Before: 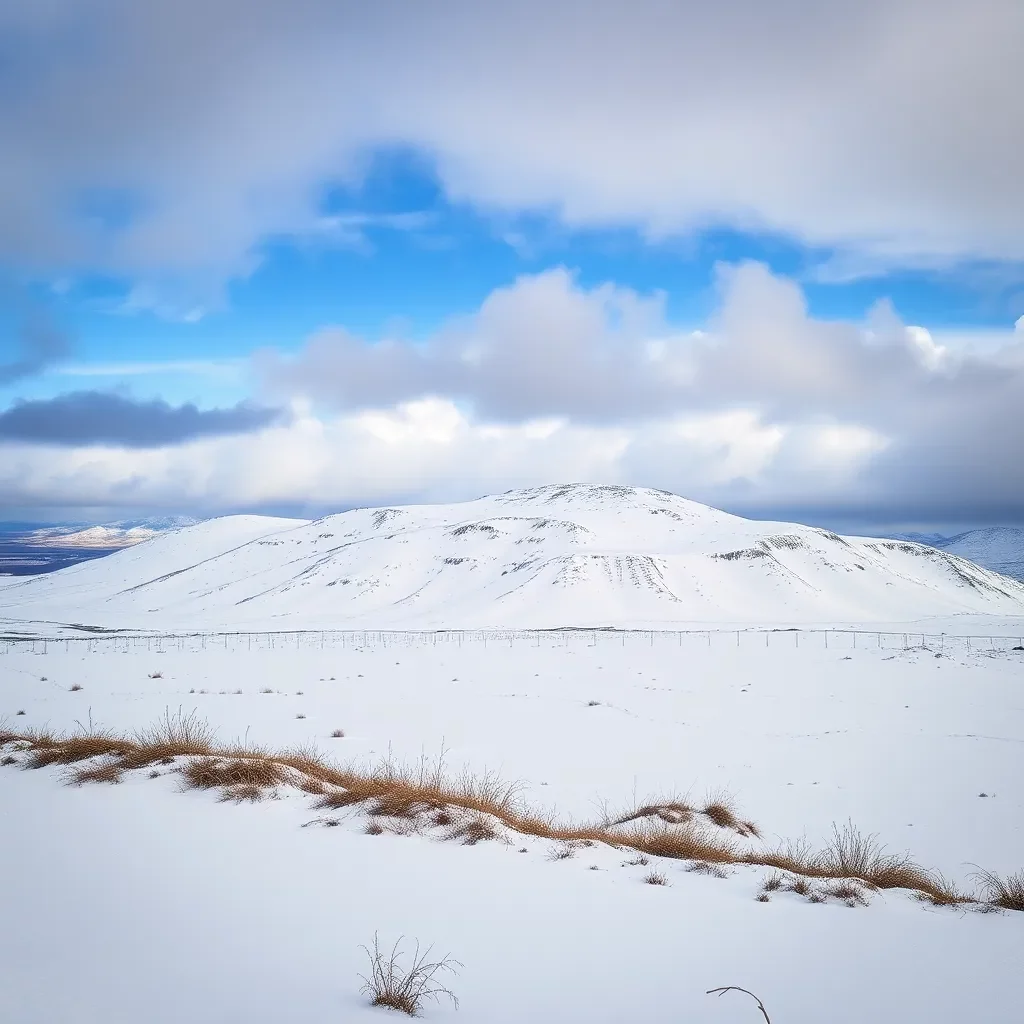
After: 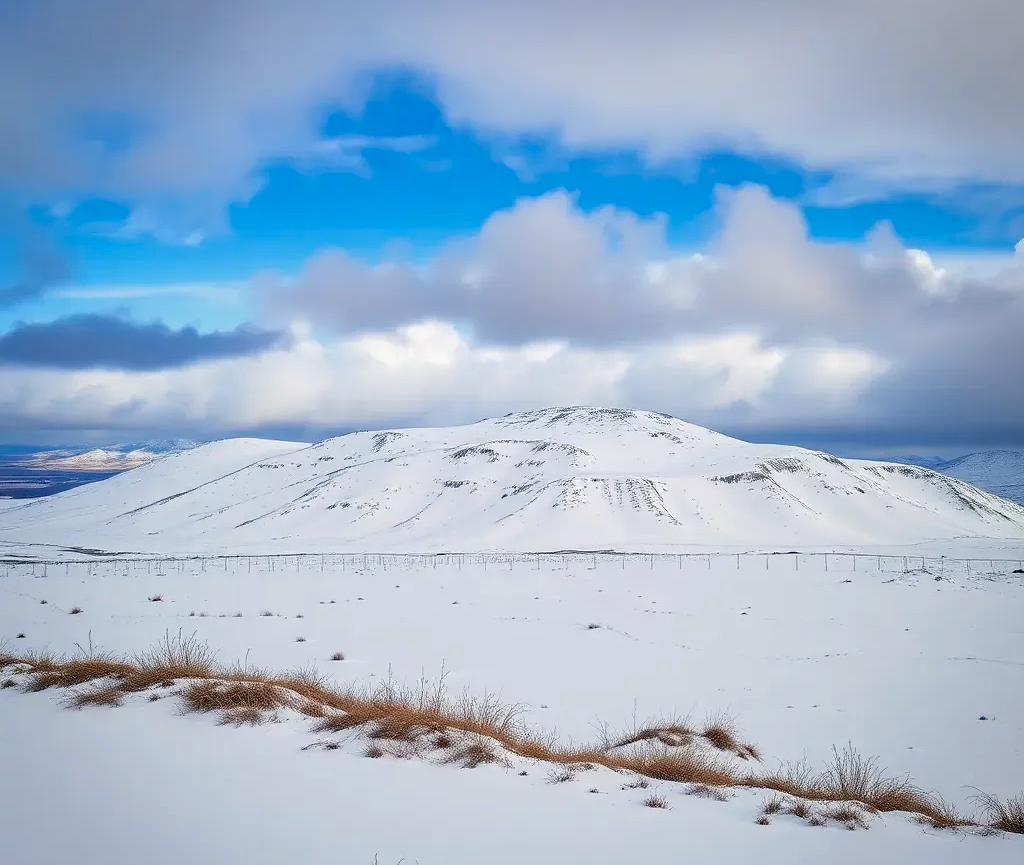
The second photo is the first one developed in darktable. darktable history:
haze removal: strength 0.298, distance 0.254, compatibility mode true, adaptive false
crop: top 7.605%, bottom 7.895%
color zones: curves: ch1 [(0, 0.469) (0.072, 0.457) (0.243, 0.494) (0.429, 0.5) (0.571, 0.5) (0.714, 0.5) (0.857, 0.5) (1, 0.469)]; ch2 [(0, 0.499) (0.143, 0.467) (0.242, 0.436) (0.429, 0.493) (0.571, 0.5) (0.714, 0.5) (0.857, 0.5) (1, 0.499)]
shadows and highlights: shadows -20.59, white point adjustment -1.98, highlights -34.96
